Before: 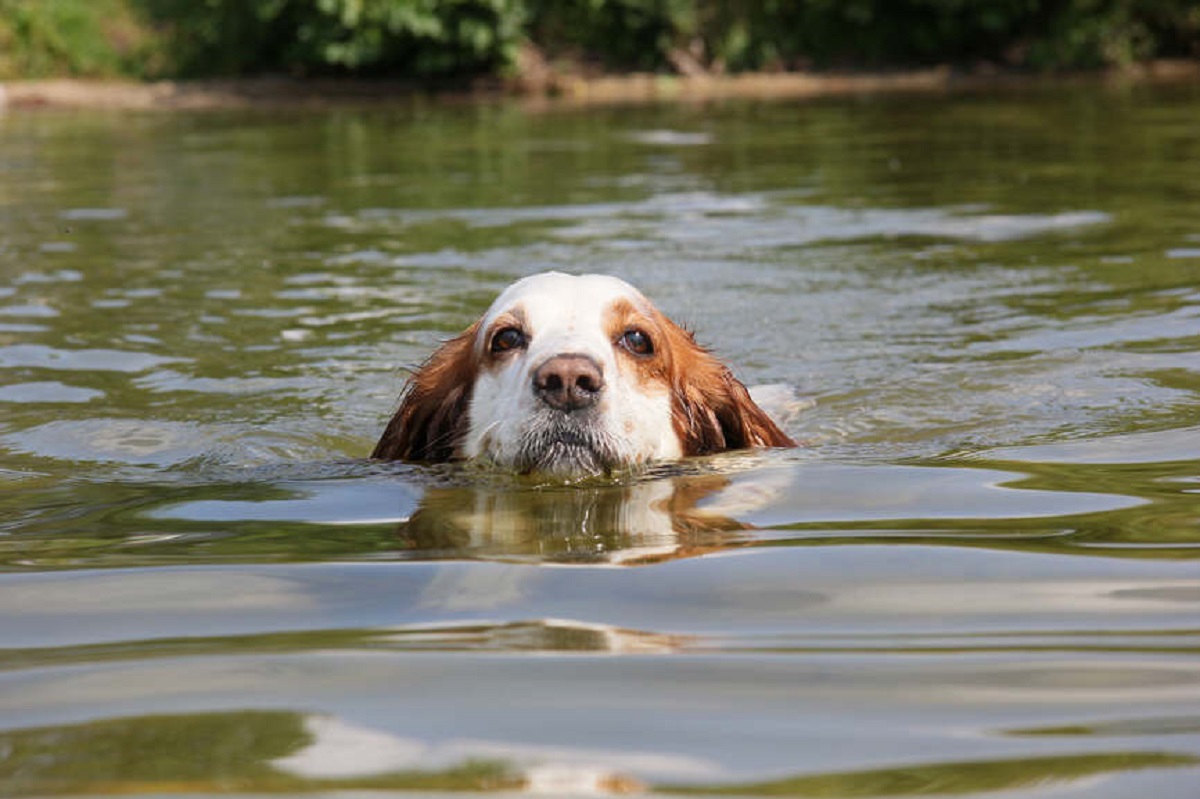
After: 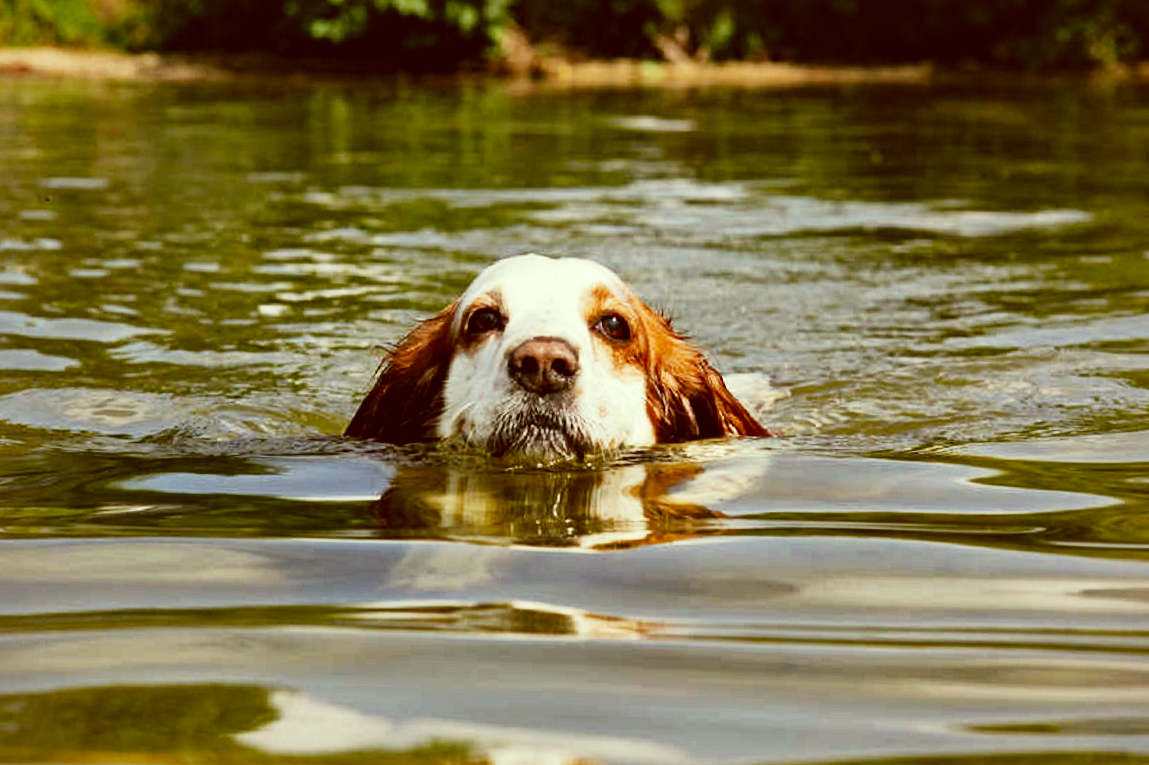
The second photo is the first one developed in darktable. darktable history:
crop and rotate: angle -1.69°
filmic rgb: middle gray luminance 29%, black relative exposure -10.3 EV, white relative exposure 5.5 EV, threshold 6 EV, target black luminance 0%, hardness 3.95, latitude 2.04%, contrast 1.132, highlights saturation mix 5%, shadows ↔ highlights balance 15.11%, preserve chrominance no, color science v3 (2019), use custom middle-gray values true, iterations of high-quality reconstruction 0, enable highlight reconstruction true
local contrast: mode bilateral grid, contrast 25, coarseness 60, detail 151%, midtone range 0.2
exposure: black level correction 0.001, exposure 1.129 EV, compensate exposure bias true, compensate highlight preservation false
color correction: highlights a* -5.94, highlights b* 9.48, shadows a* 10.12, shadows b* 23.94
haze removal: compatibility mode true, adaptive false
tone equalizer: on, module defaults
rgb curve: curves: ch0 [(0, 0.186) (0.314, 0.284) (0.775, 0.708) (1, 1)], compensate middle gray true, preserve colors none
